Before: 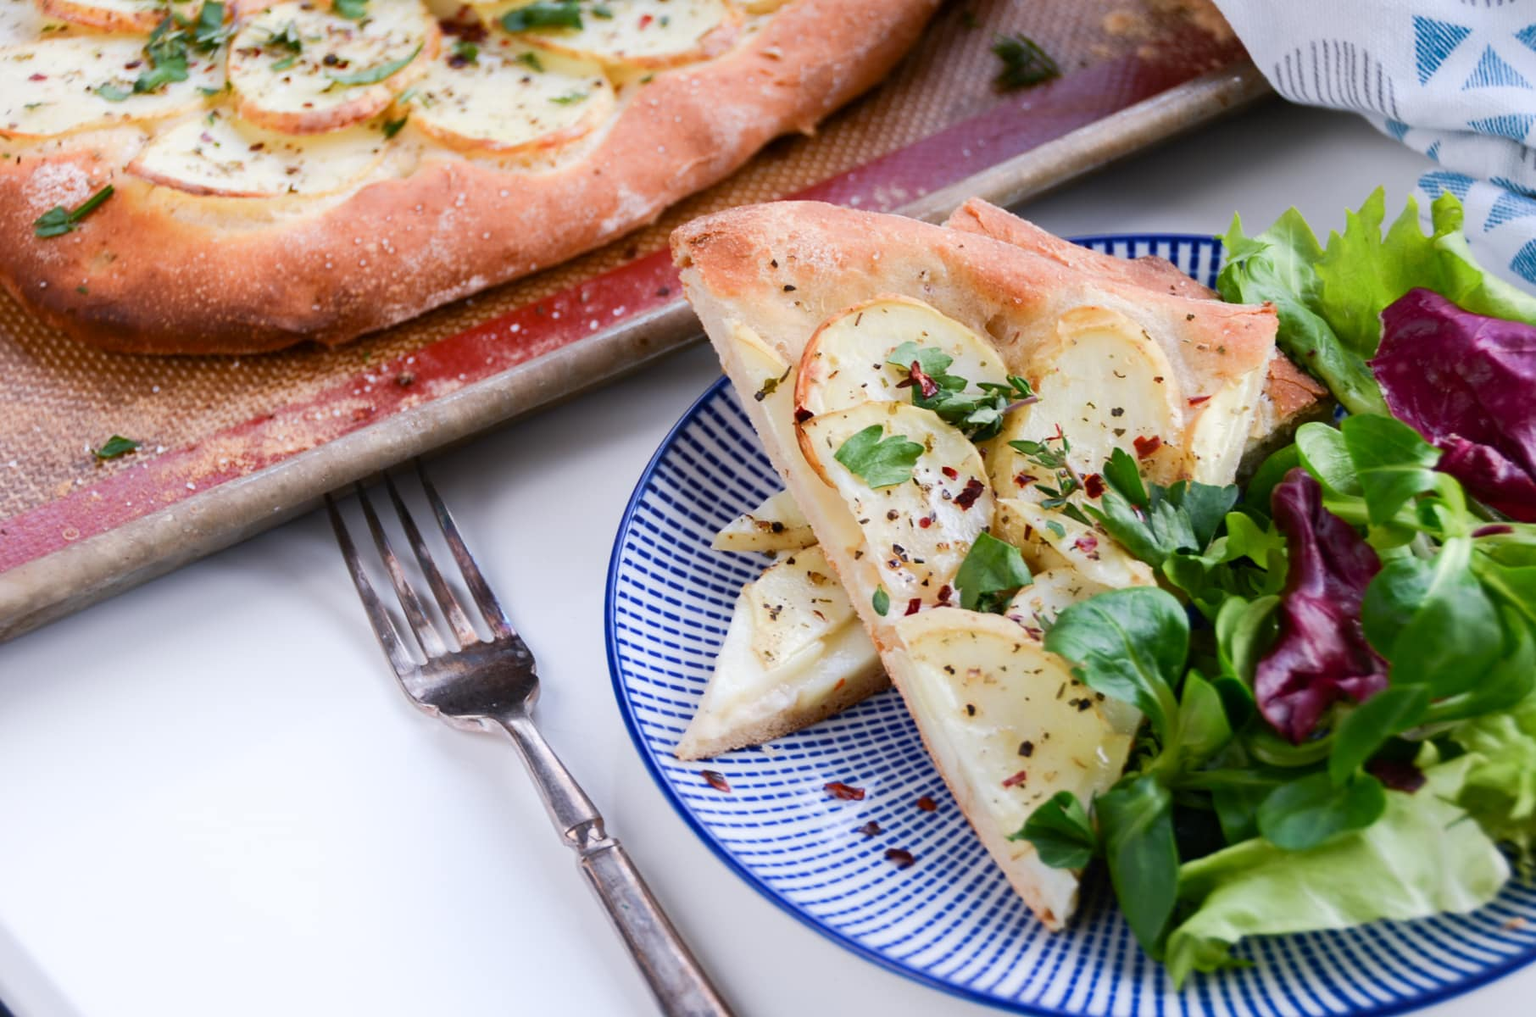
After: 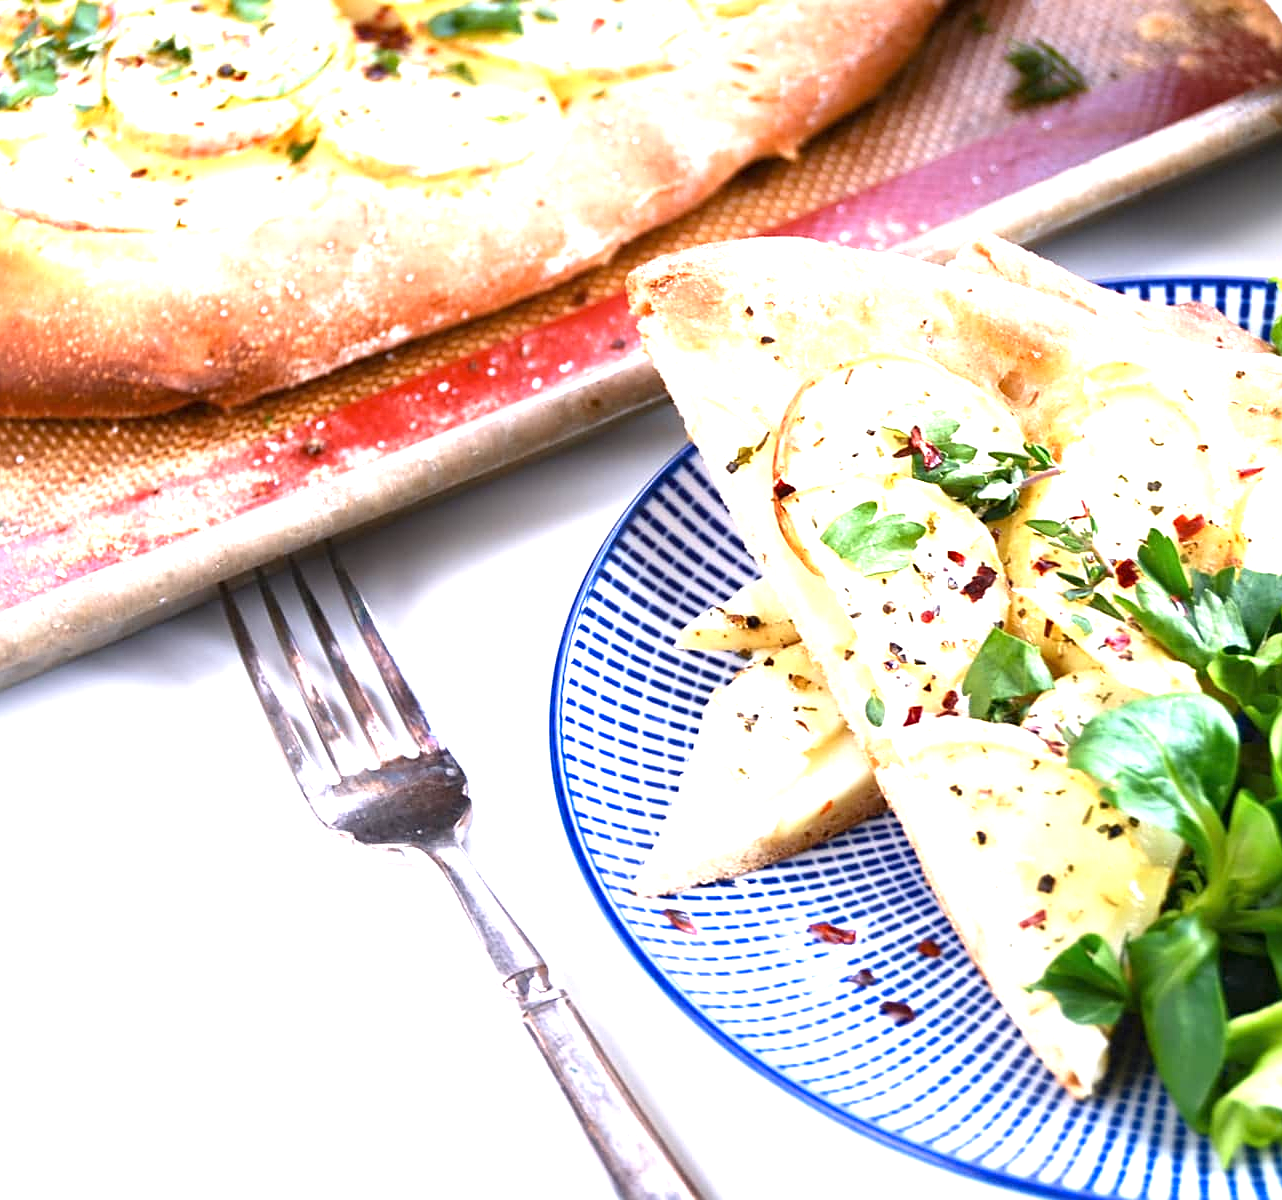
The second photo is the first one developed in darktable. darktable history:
crop and rotate: left 9.061%, right 20.142%
sharpen: on, module defaults
exposure: black level correction 0, exposure 1.5 EV, compensate exposure bias true, compensate highlight preservation false
